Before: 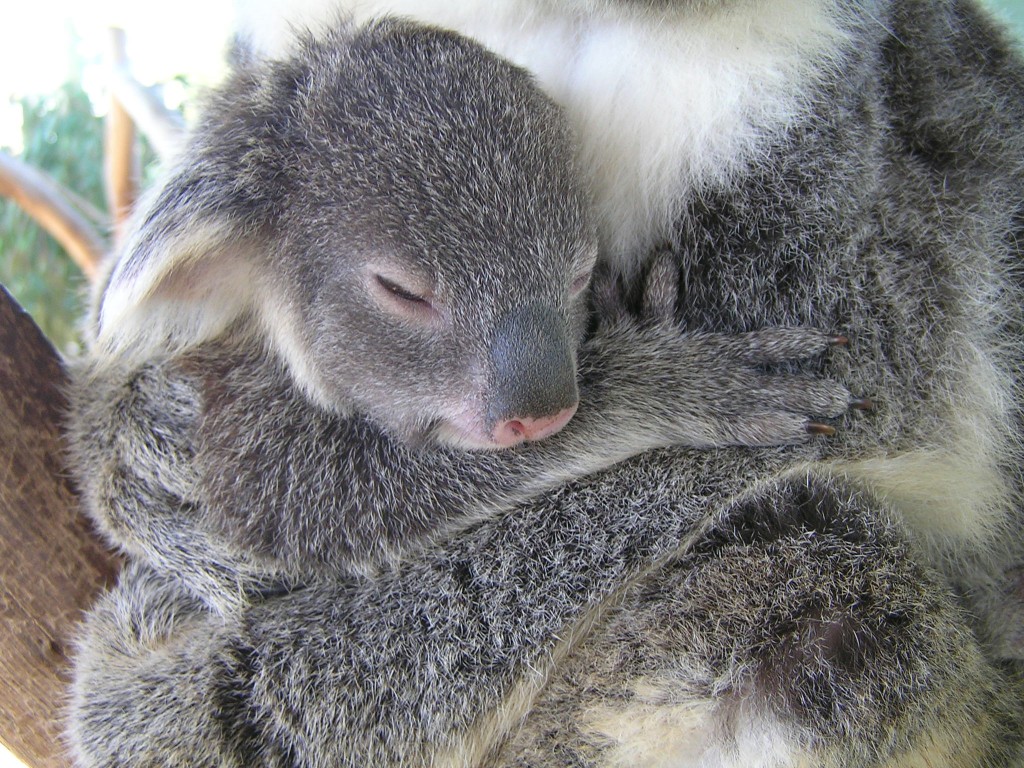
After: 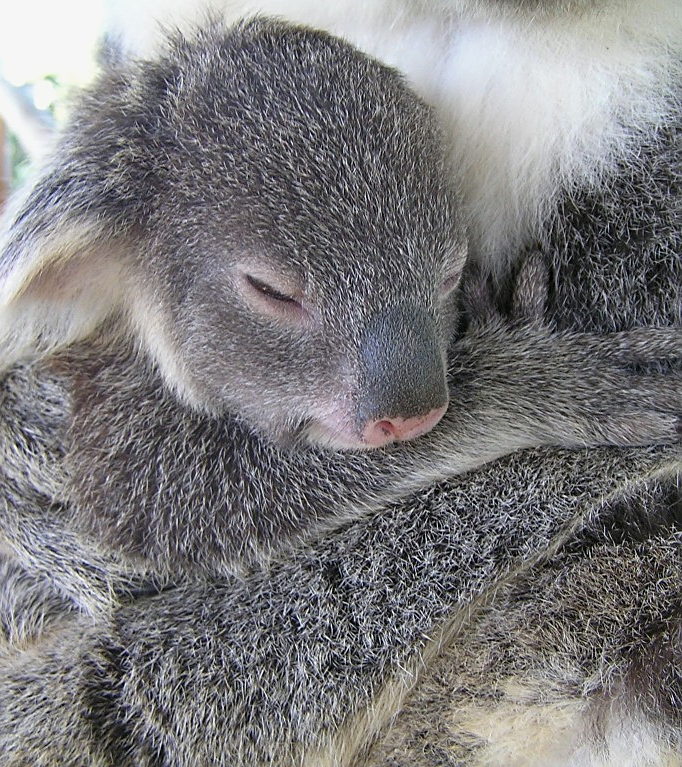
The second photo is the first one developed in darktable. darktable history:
exposure: exposure -0.111 EV, compensate highlight preservation false
sharpen: on, module defaults
crop and rotate: left 12.73%, right 20.586%
